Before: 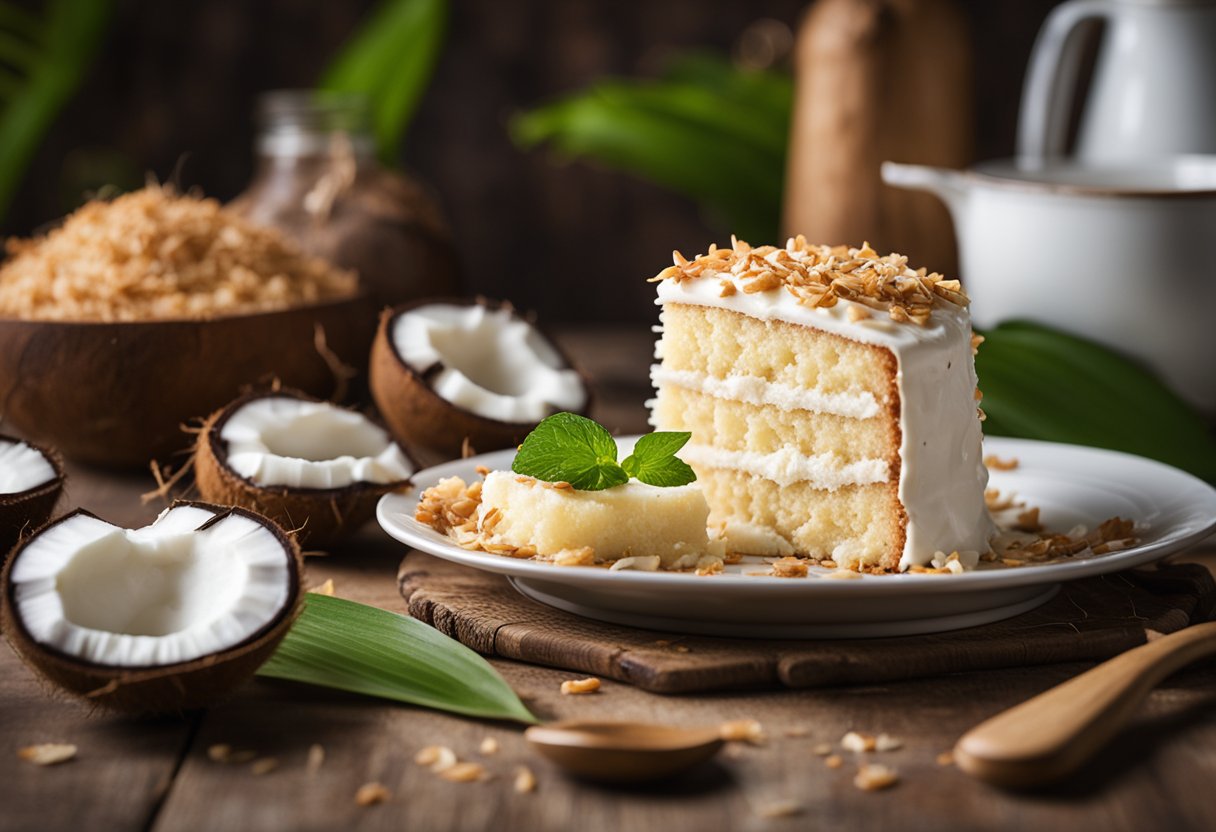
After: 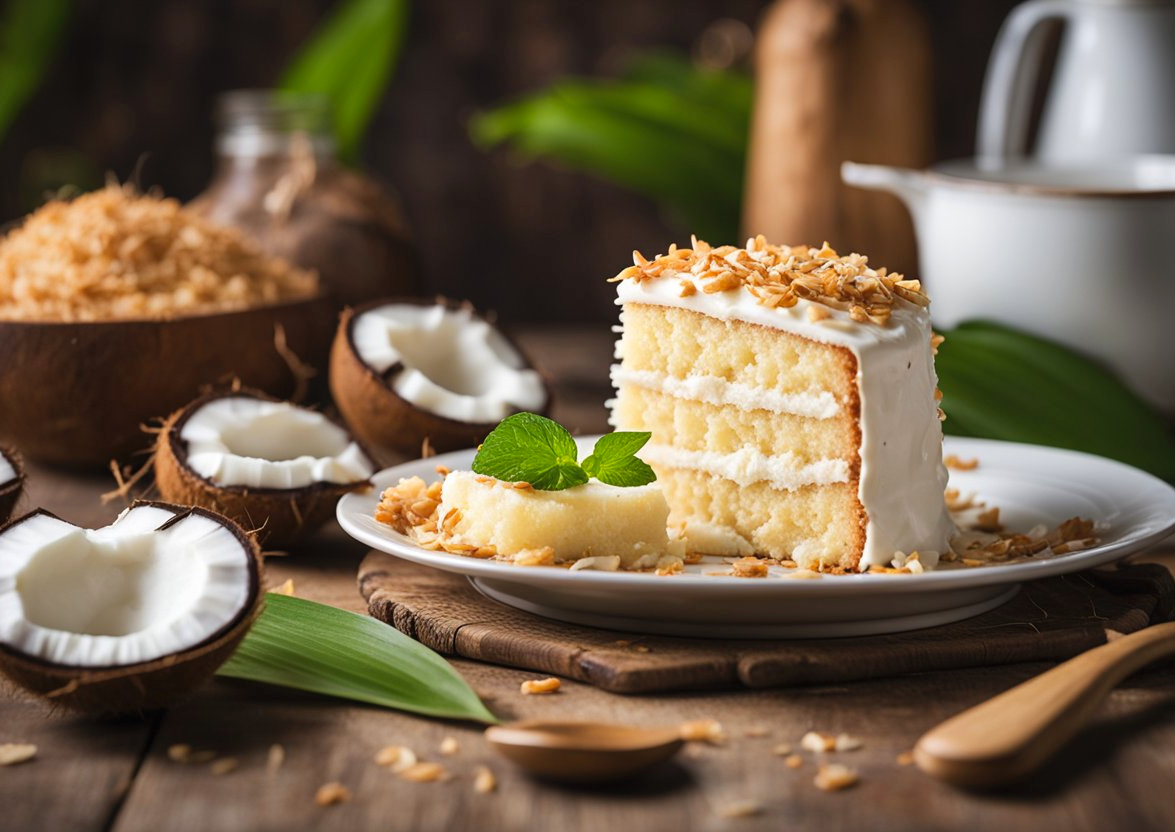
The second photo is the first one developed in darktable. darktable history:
crop and rotate: left 3.329%
contrast brightness saturation: contrast 0.032, brightness 0.068, saturation 0.127
tone equalizer: edges refinement/feathering 500, mask exposure compensation -1.57 EV, preserve details no
